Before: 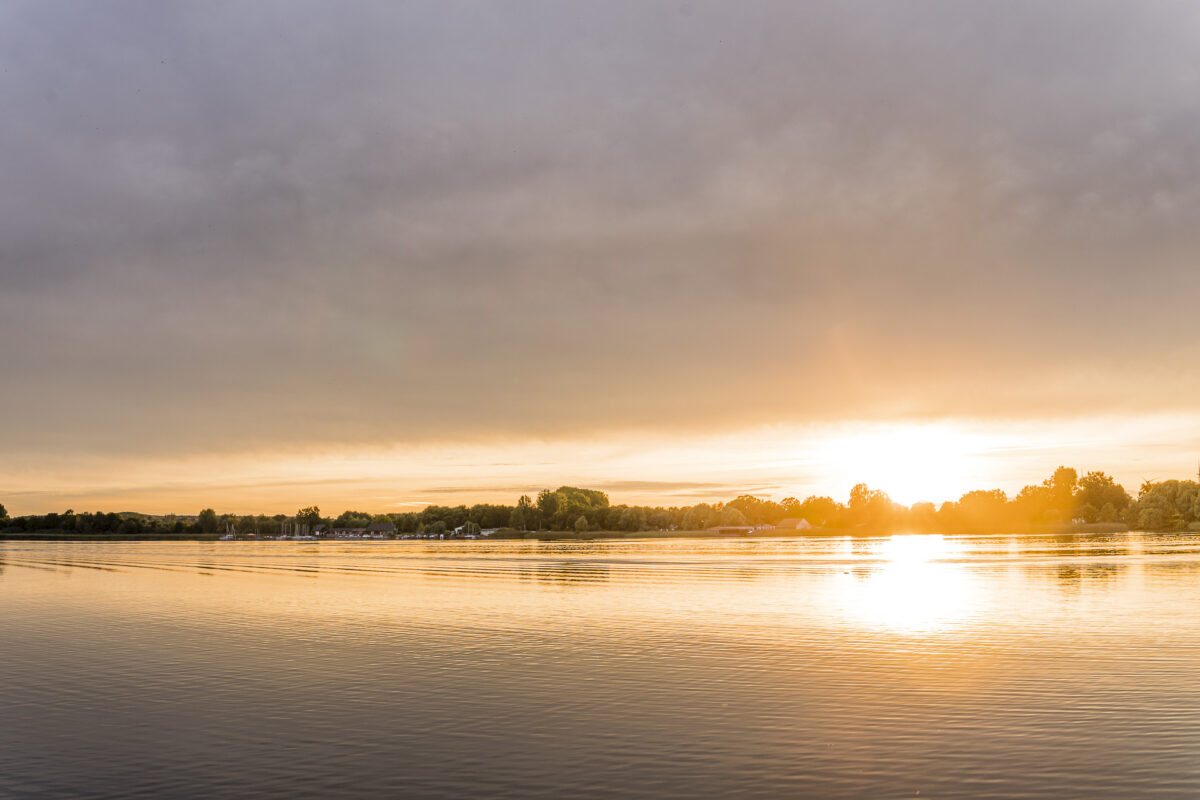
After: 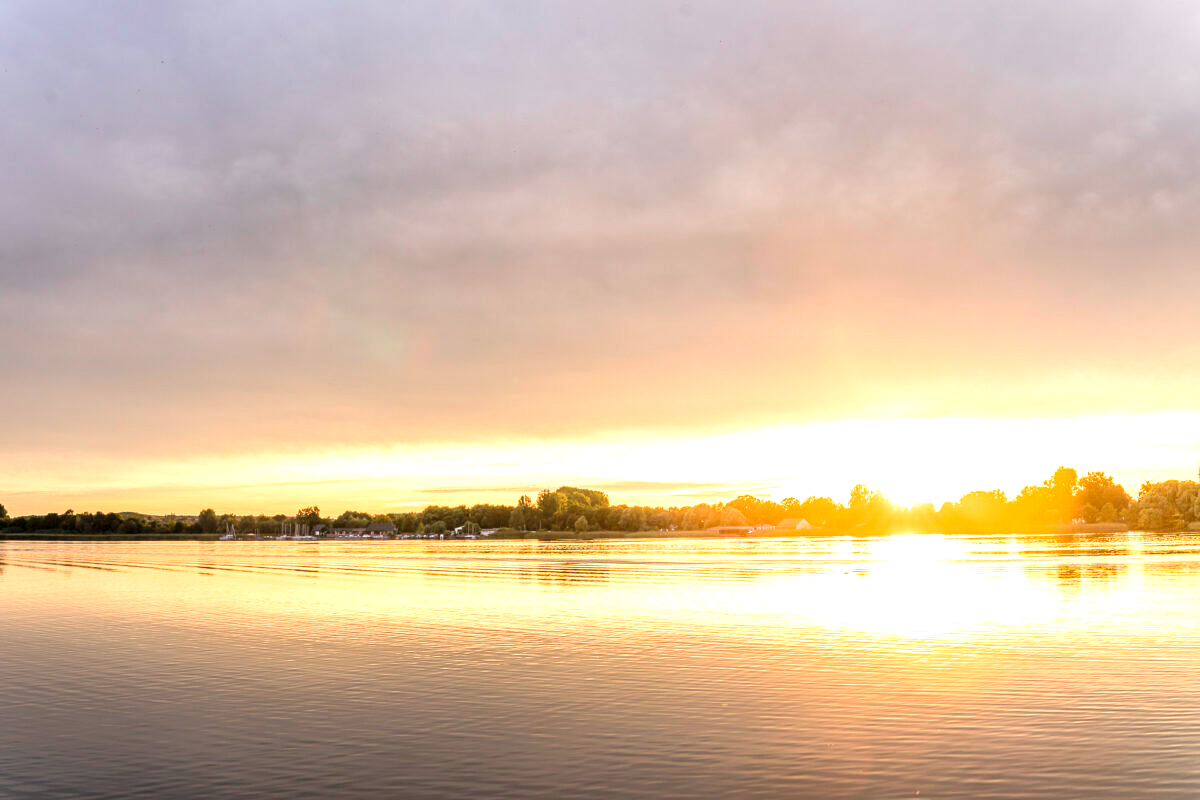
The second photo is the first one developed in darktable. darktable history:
exposure: exposure 0.768 EV, compensate exposure bias true, compensate highlight preservation false
